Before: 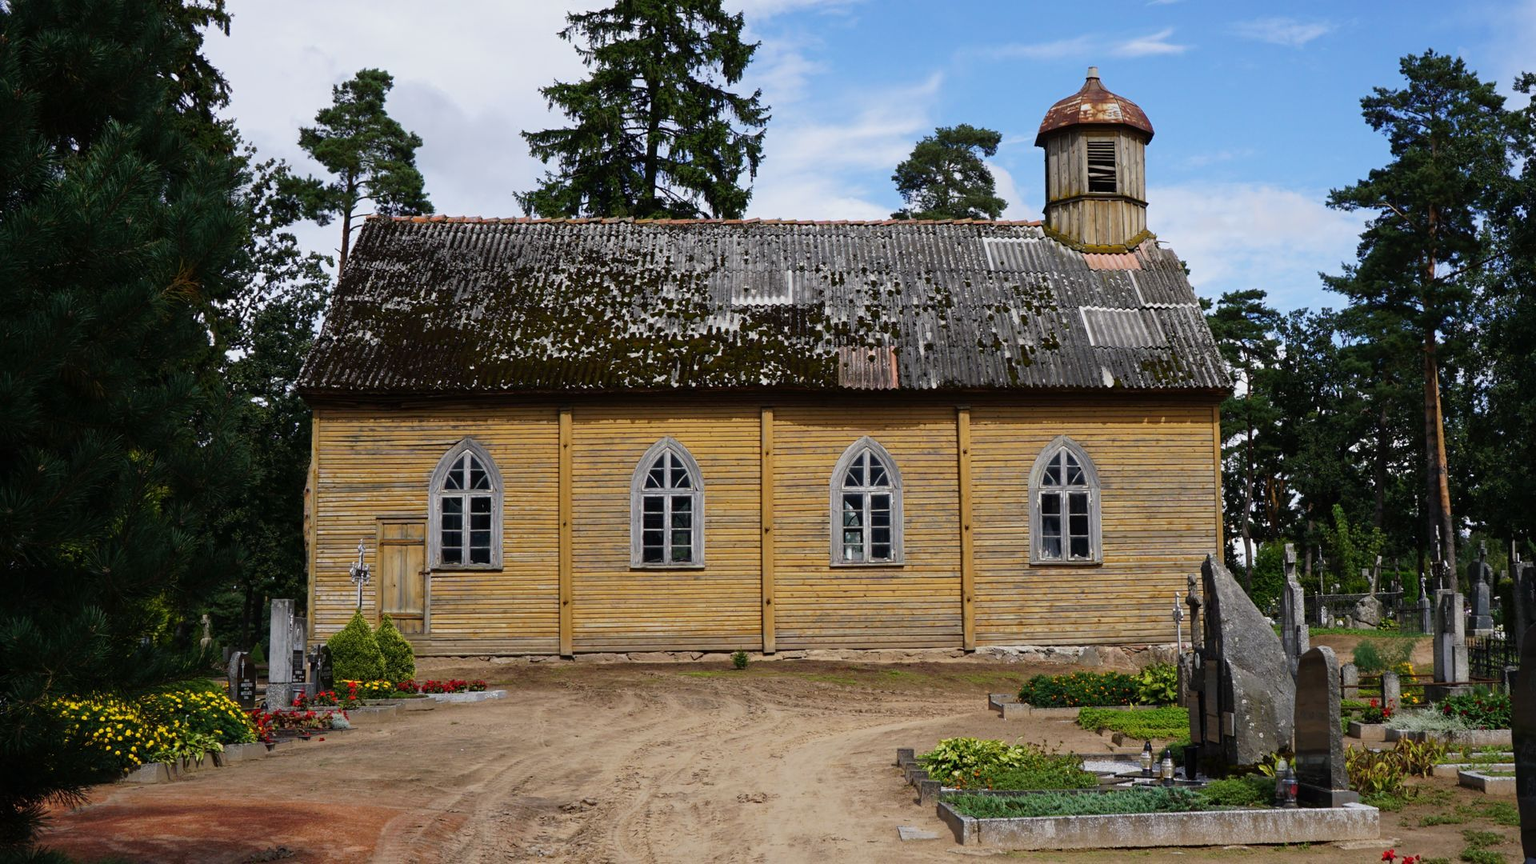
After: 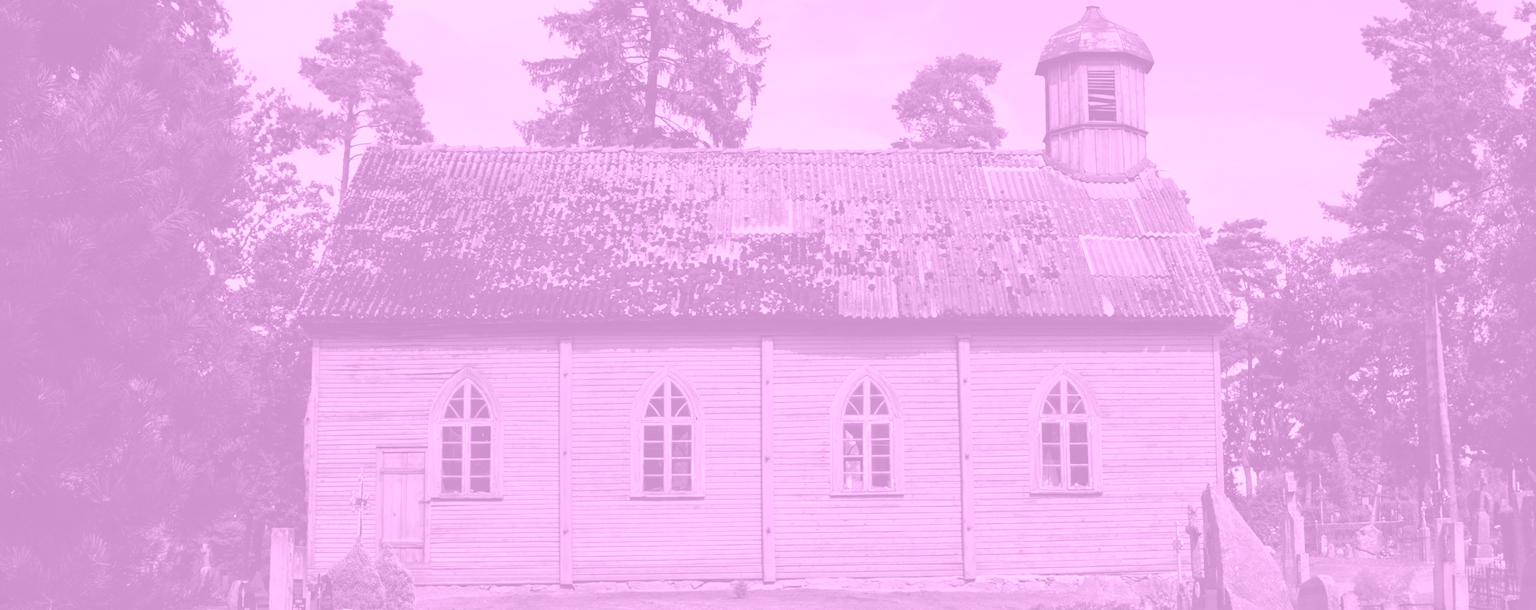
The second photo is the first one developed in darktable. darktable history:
shadows and highlights: shadows 25, highlights -25
colorize: hue 331.2°, saturation 69%, source mix 30.28%, lightness 69.02%, version 1
crop and rotate: top 8.293%, bottom 20.996%
